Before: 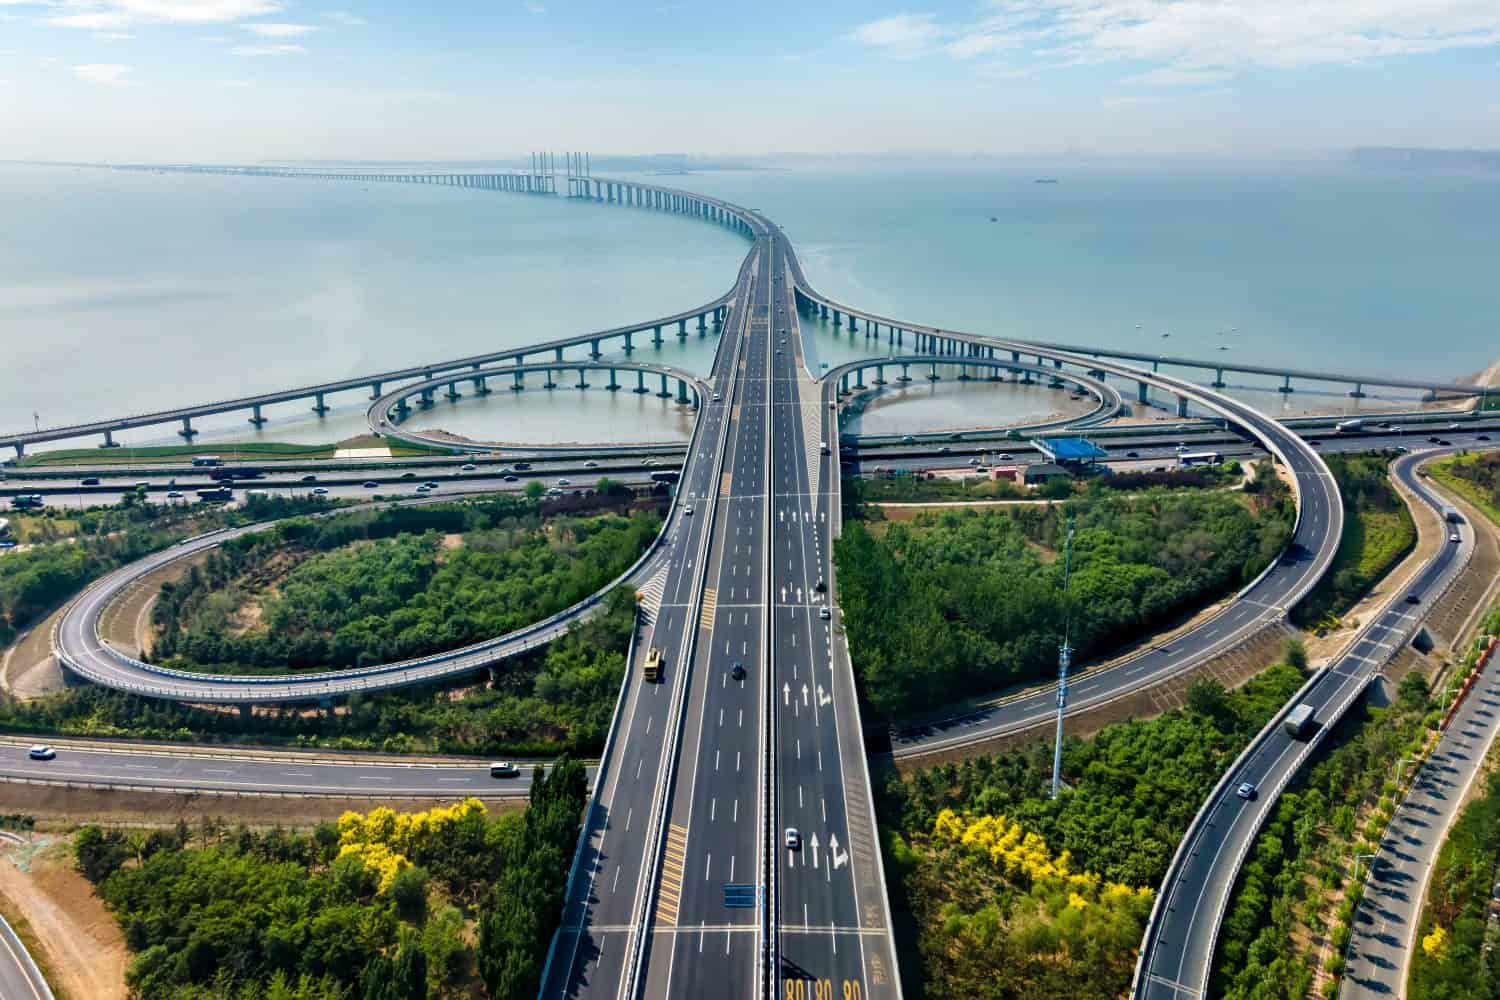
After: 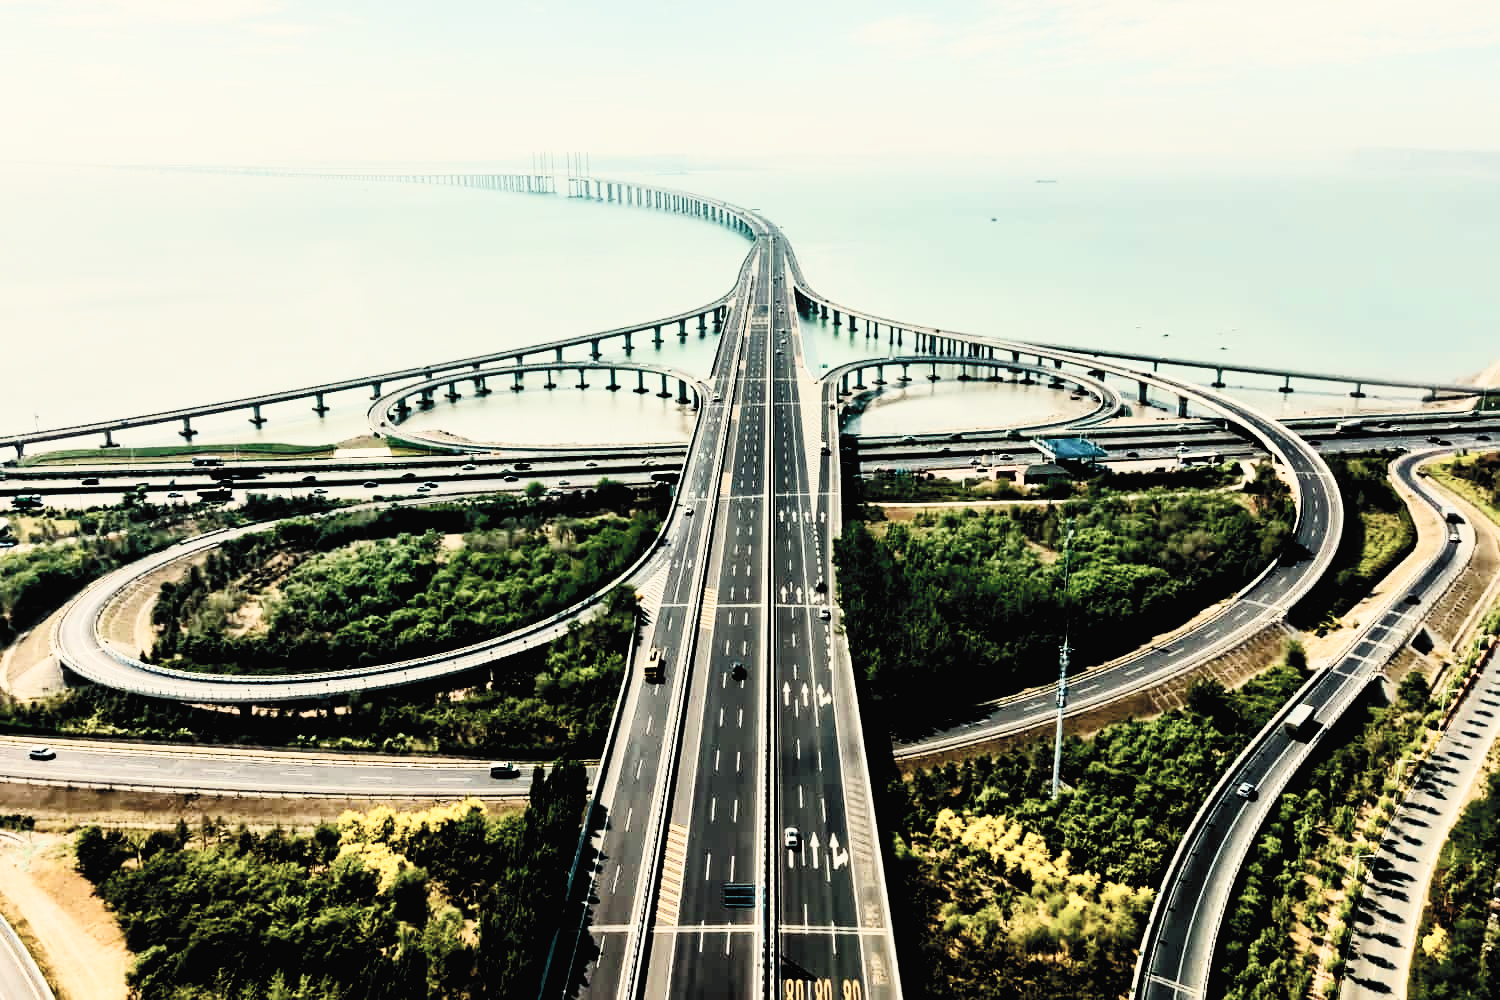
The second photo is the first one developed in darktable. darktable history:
white balance: red 1.08, blue 0.791
filmic rgb: black relative exposure -2.85 EV, white relative exposure 4.56 EV, hardness 1.77, contrast 1.25, preserve chrominance no, color science v5 (2021)
contrast brightness saturation: contrast 0.57, brightness 0.57, saturation -0.34
